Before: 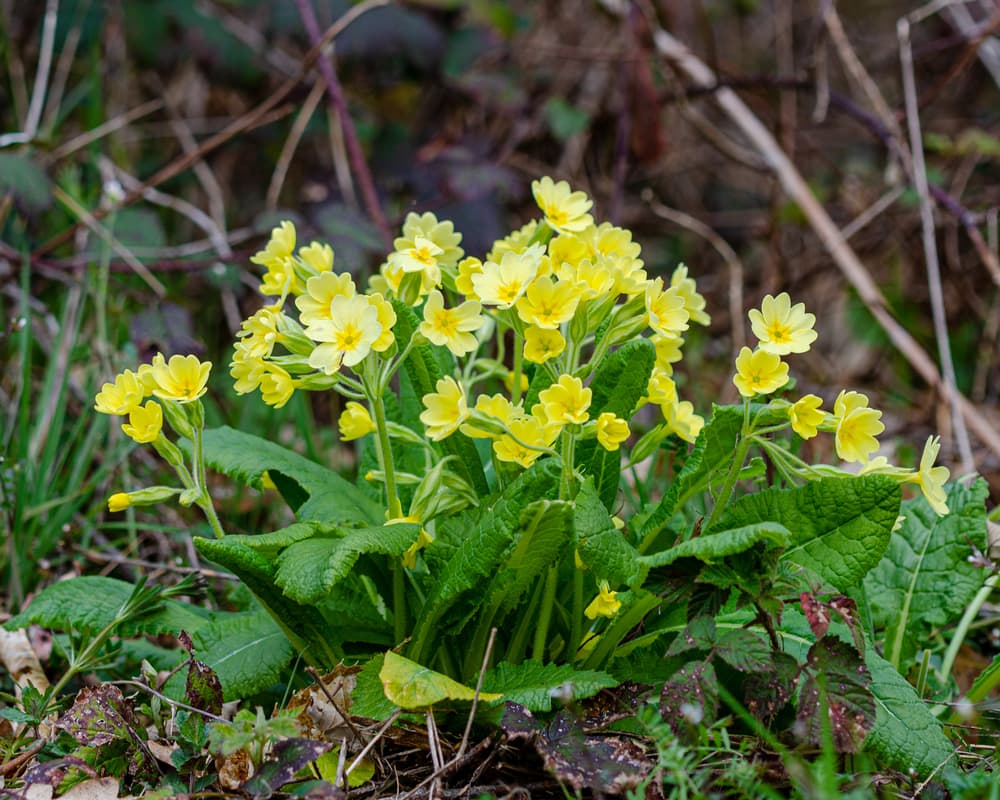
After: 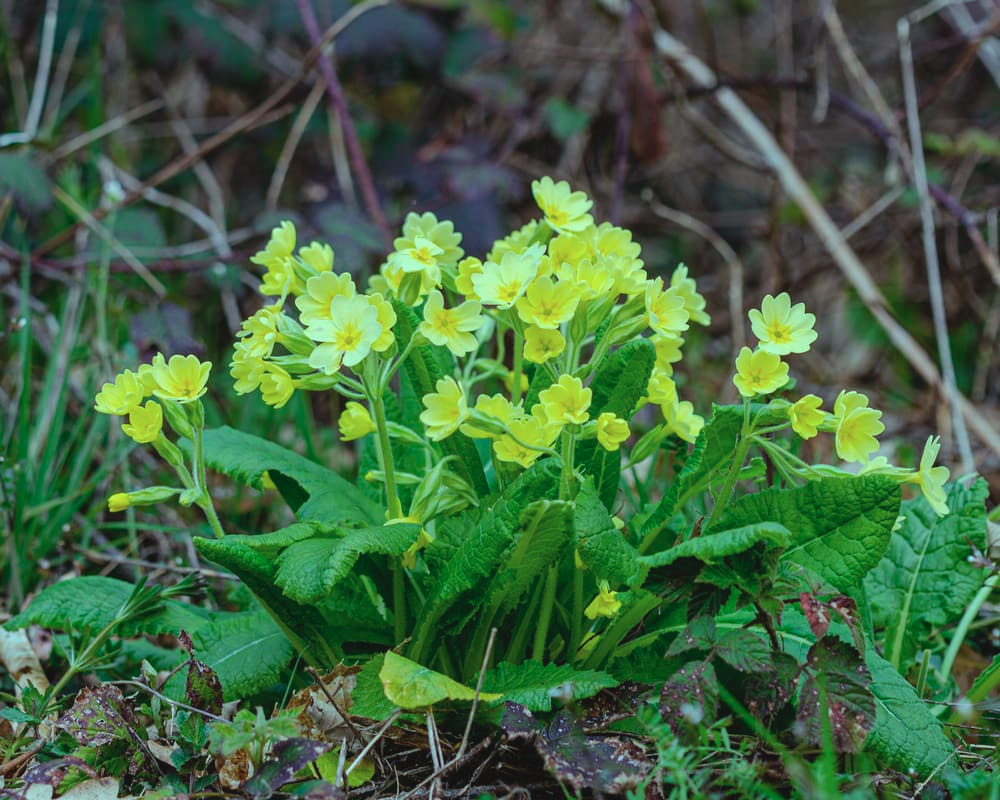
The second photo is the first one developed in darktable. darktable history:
contrast brightness saturation: contrast -0.1, saturation -0.1
color balance rgb: shadows lift › chroma 7.23%, shadows lift › hue 246.48°, highlights gain › chroma 5.38%, highlights gain › hue 196.93°, white fulcrum 1 EV
